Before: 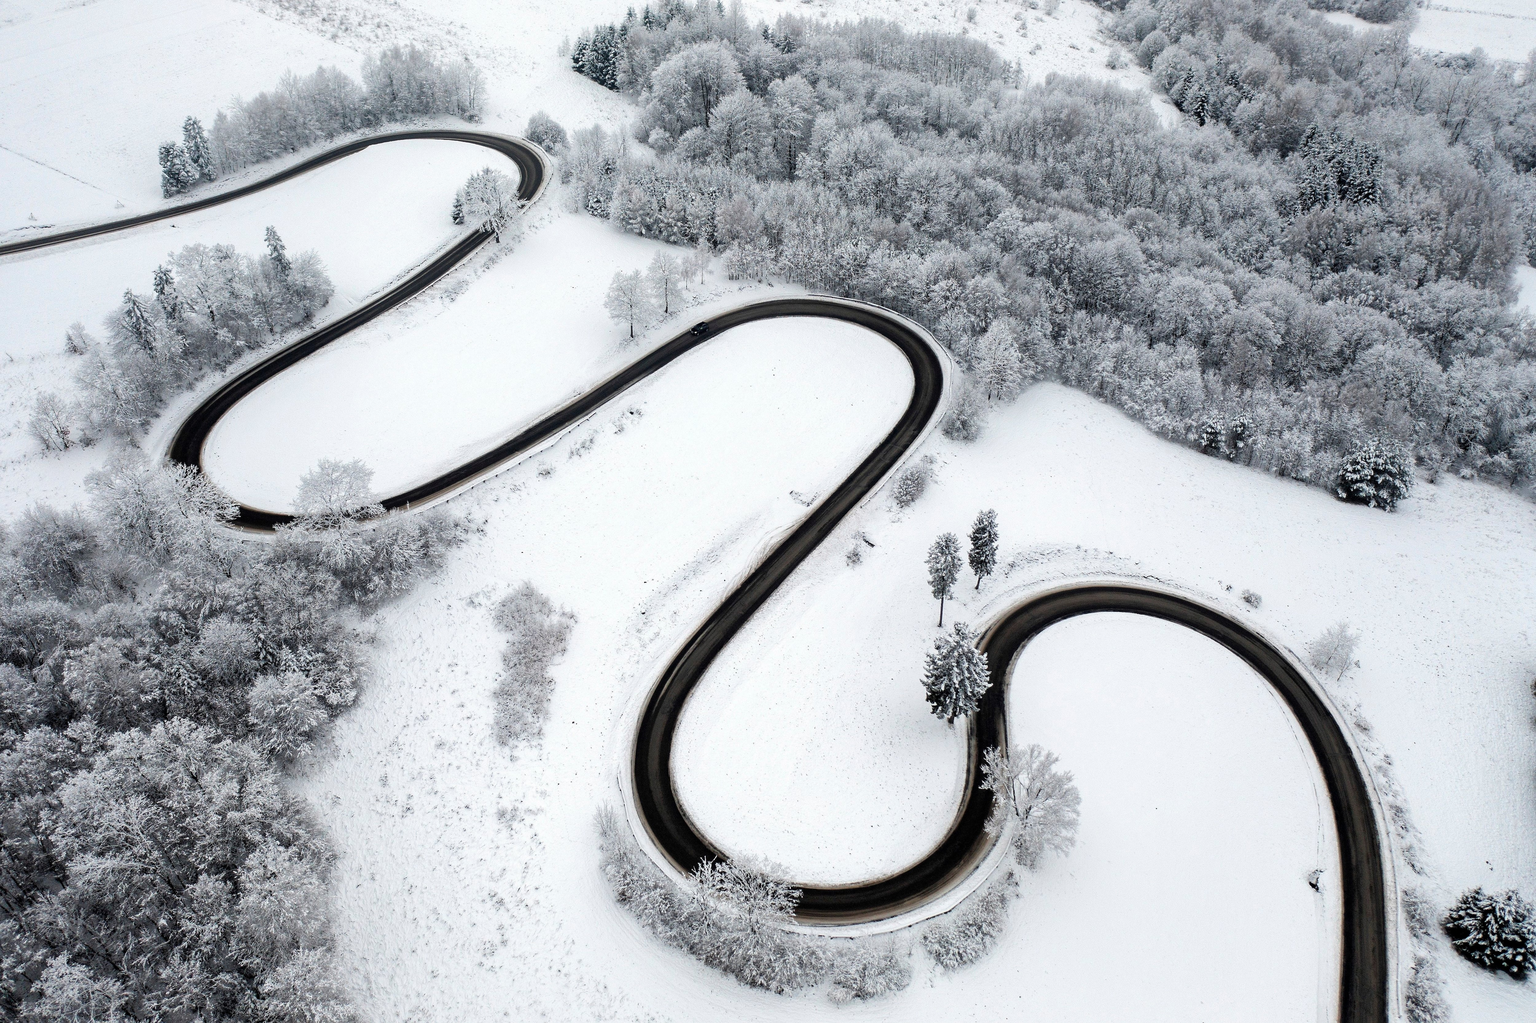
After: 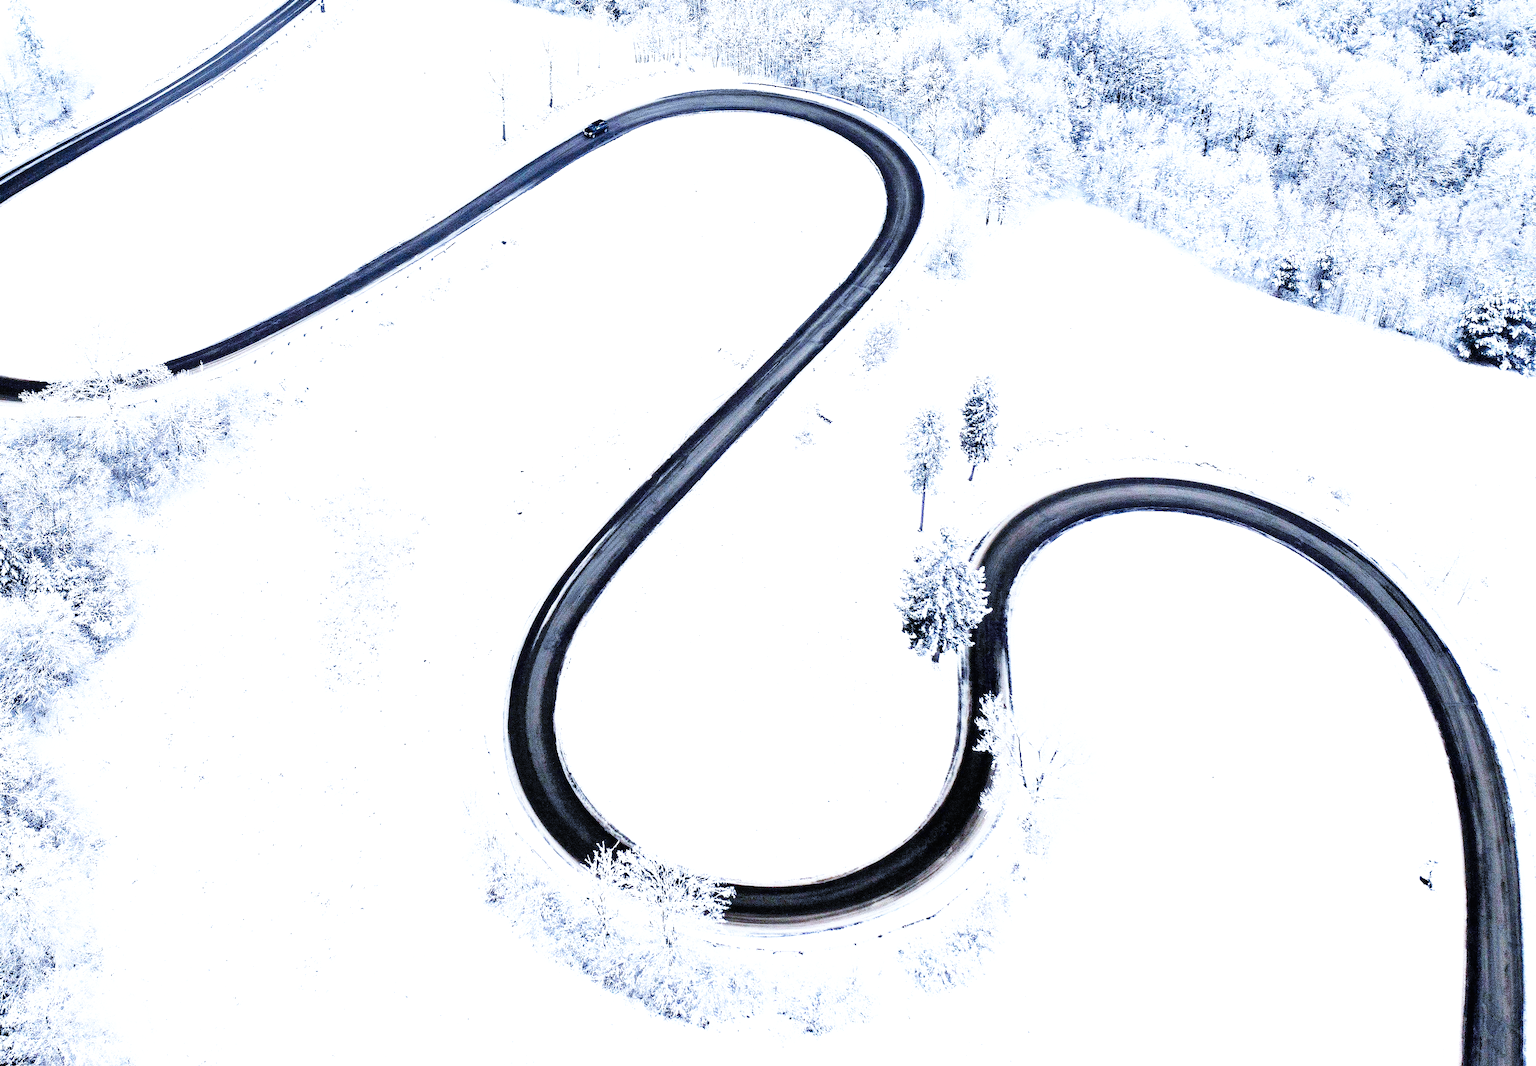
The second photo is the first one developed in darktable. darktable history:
exposure: black level correction 0, exposure 1.45 EV, compensate exposure bias true, compensate highlight preservation false
white balance: red 0.871, blue 1.249
crop: left 16.871%, top 22.857%, right 9.116%
base curve: curves: ch0 [(0, 0) (0.007, 0.004) (0.027, 0.03) (0.046, 0.07) (0.207, 0.54) (0.442, 0.872) (0.673, 0.972) (1, 1)], preserve colors none
